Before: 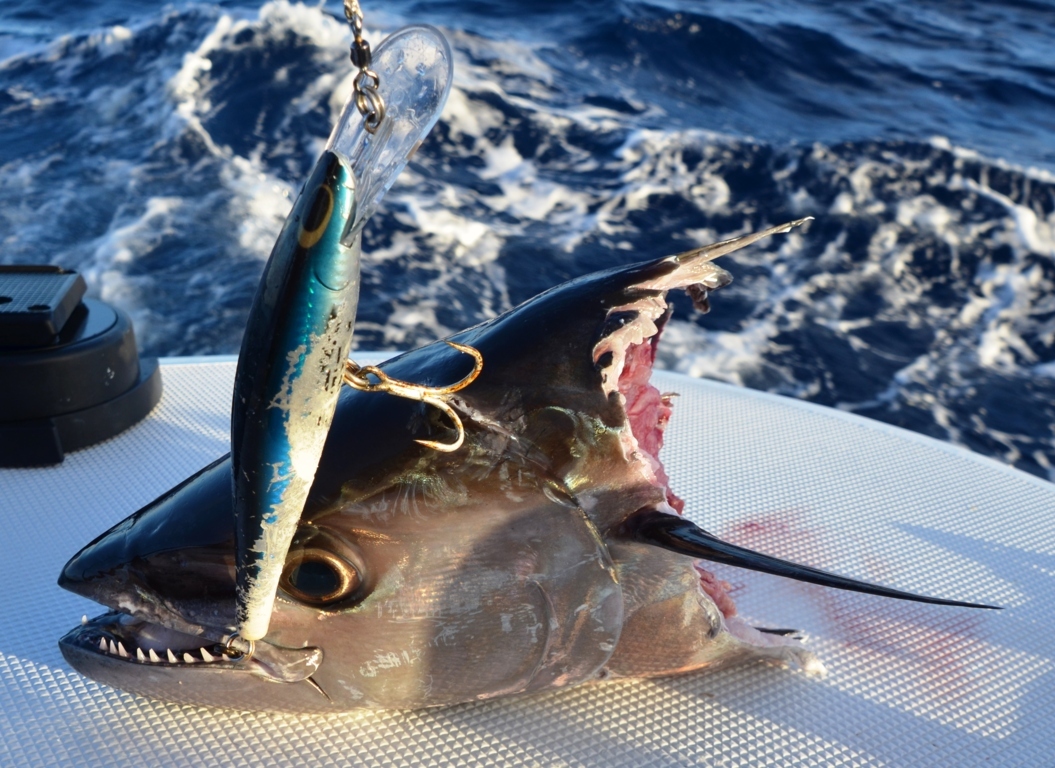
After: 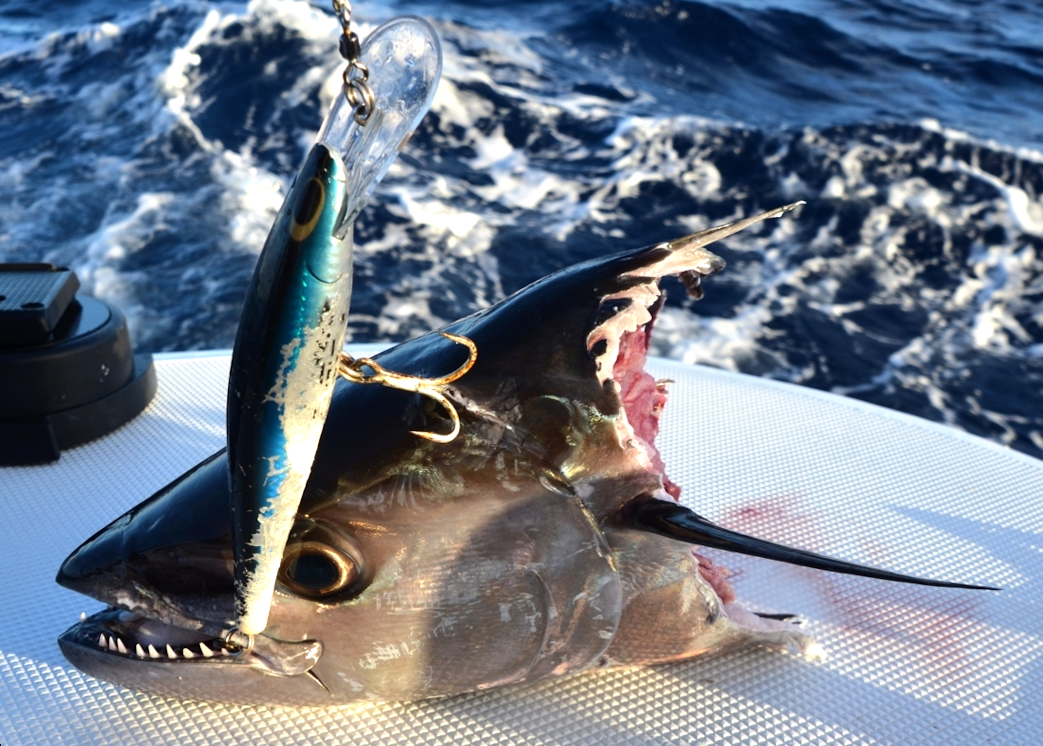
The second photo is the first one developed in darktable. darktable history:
tone equalizer: -8 EV -0.417 EV, -7 EV -0.389 EV, -6 EV -0.333 EV, -5 EV -0.222 EV, -3 EV 0.222 EV, -2 EV 0.333 EV, -1 EV 0.389 EV, +0 EV 0.417 EV, edges refinement/feathering 500, mask exposure compensation -1.57 EV, preserve details no
rotate and perspective: rotation -1°, crop left 0.011, crop right 0.989, crop top 0.025, crop bottom 0.975
